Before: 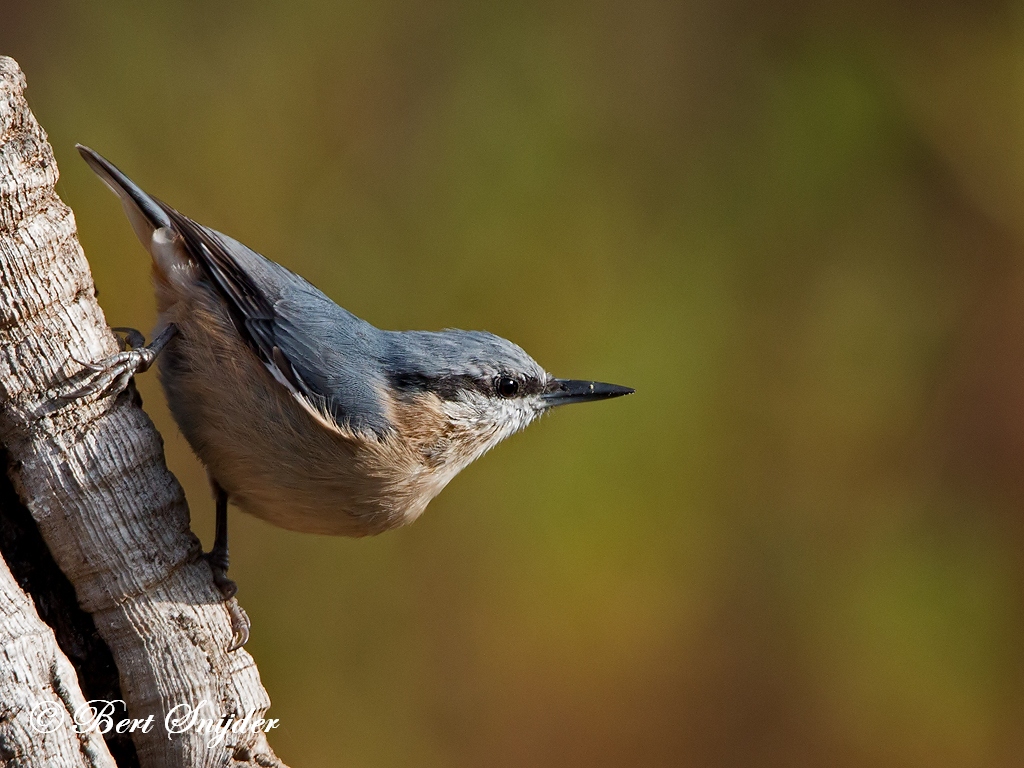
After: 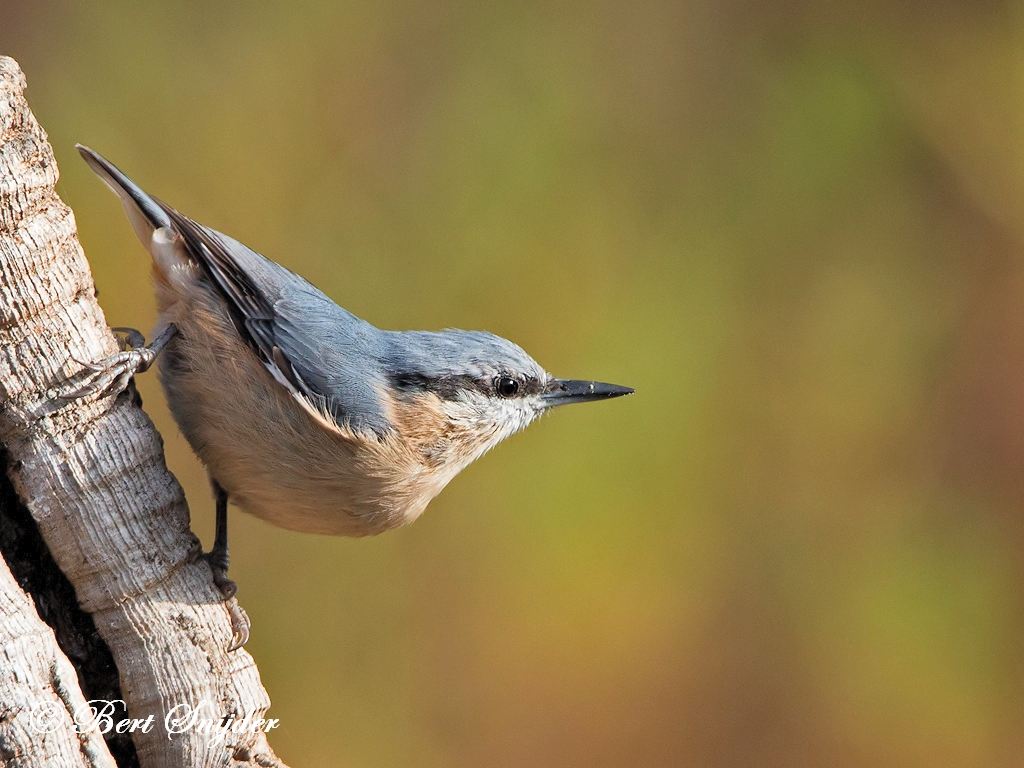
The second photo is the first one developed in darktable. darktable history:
contrast brightness saturation: contrast 0.1, brightness 0.296, saturation 0.139
